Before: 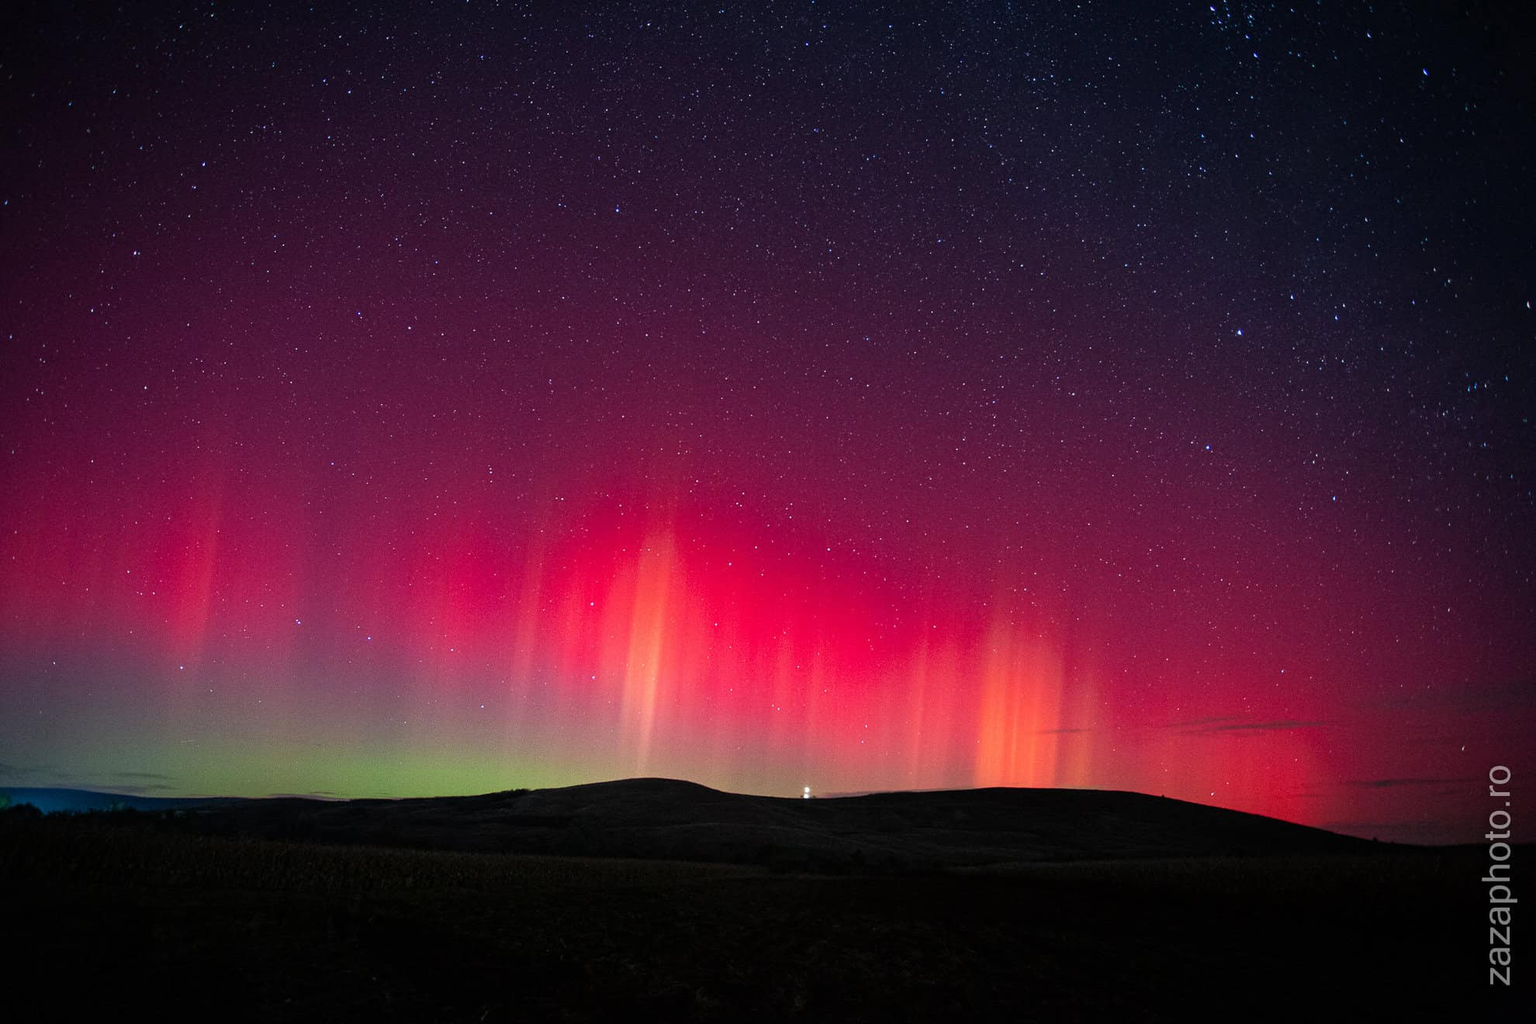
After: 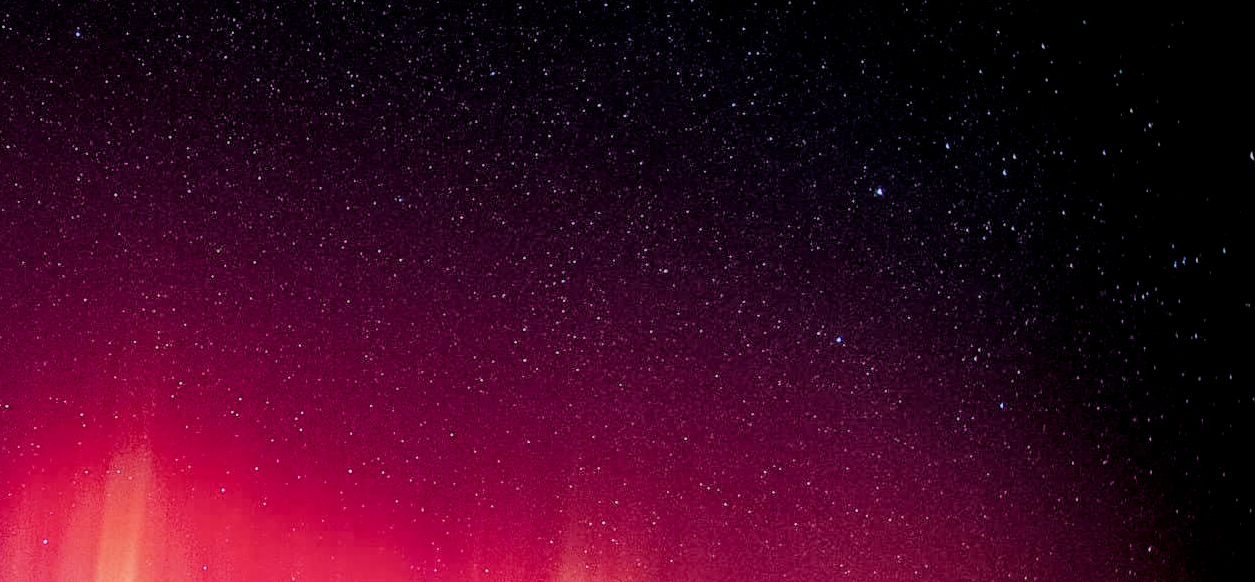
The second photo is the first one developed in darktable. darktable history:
local contrast: detail 160%
crop: left 36.298%, top 18.001%, right 0.308%, bottom 37.903%
filmic rgb: black relative exposure -6.08 EV, white relative exposure 6.96 EV, threshold 3.01 EV, hardness 2.28, add noise in highlights 0, preserve chrominance no, color science v3 (2019), use custom middle-gray values true, contrast in highlights soft, enable highlight reconstruction true
